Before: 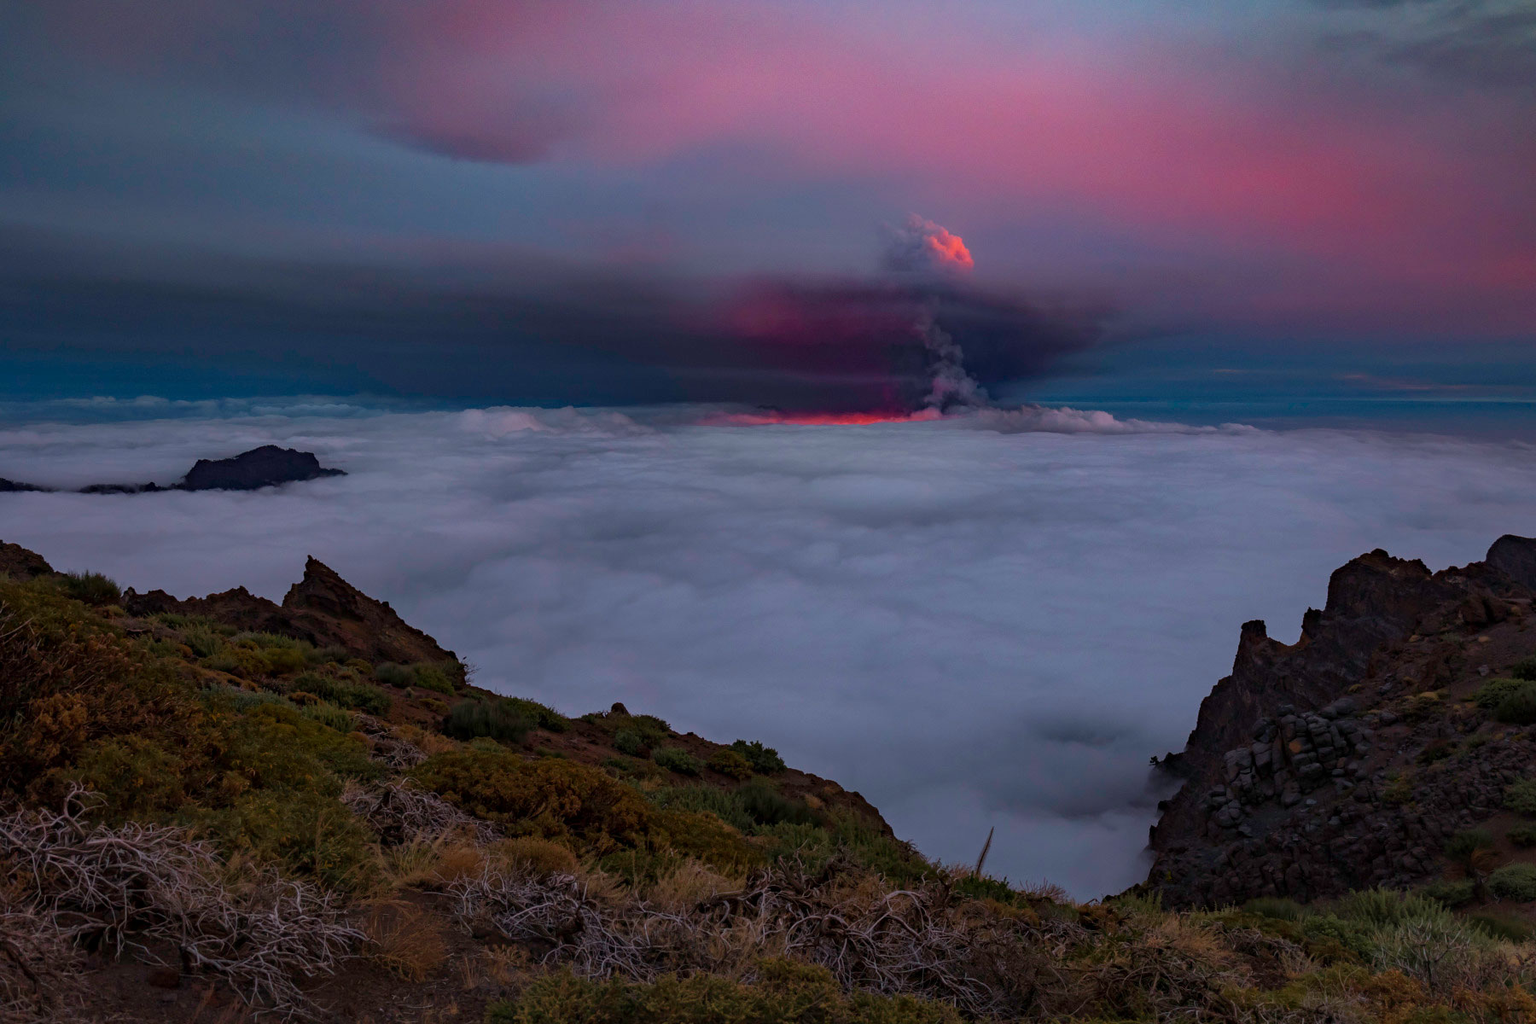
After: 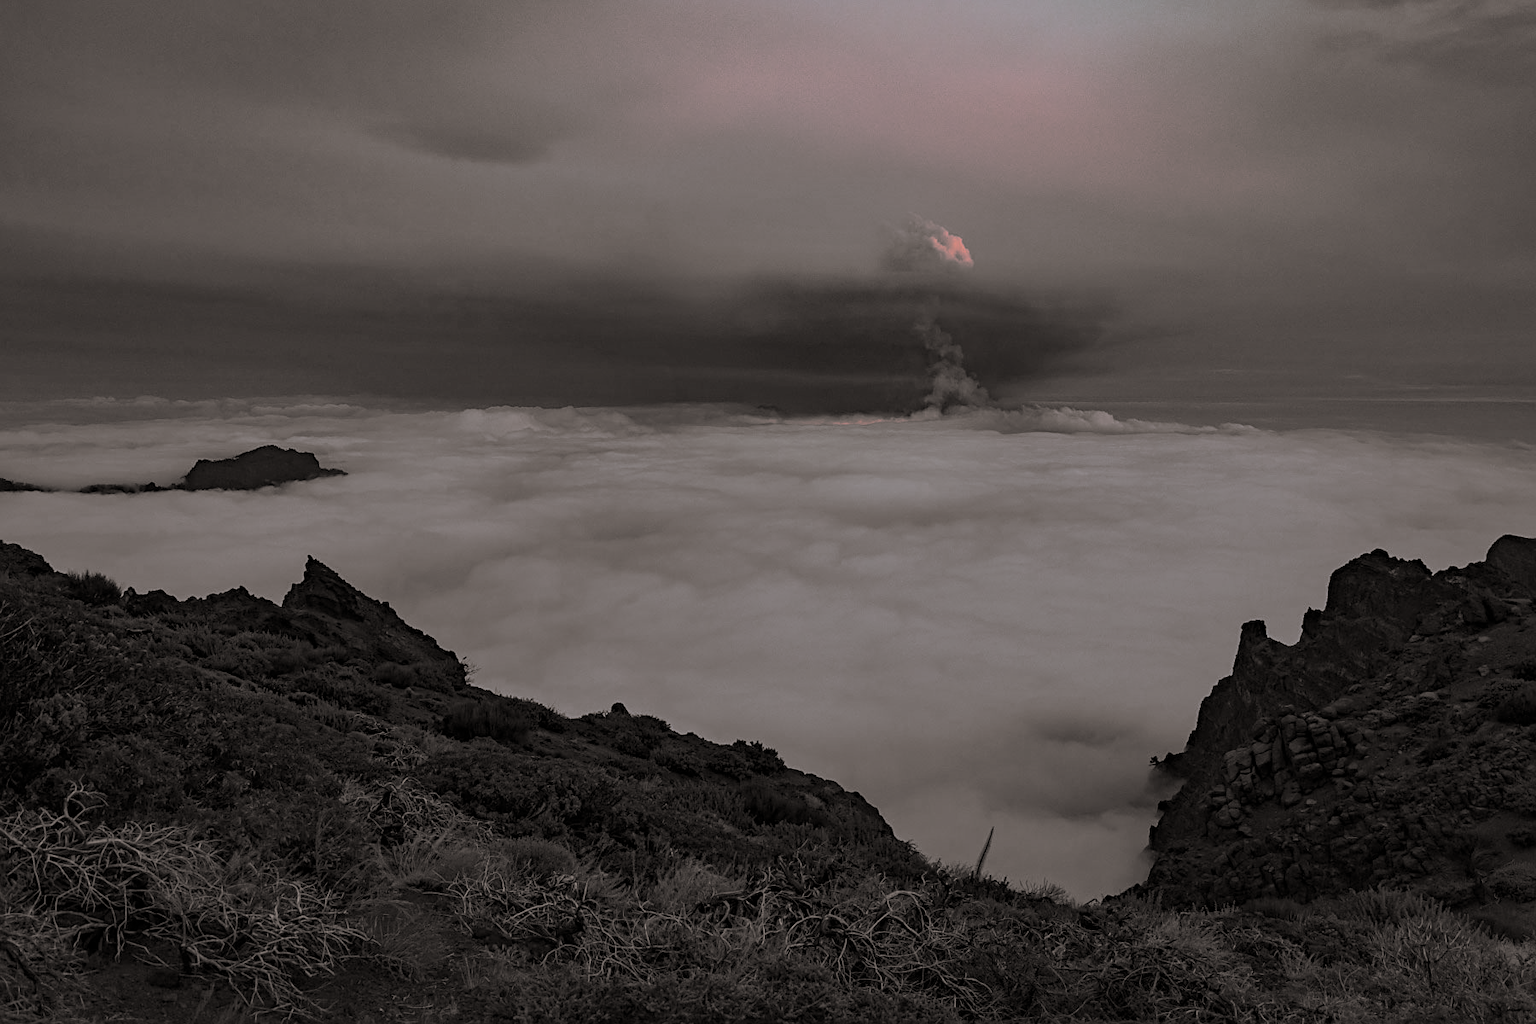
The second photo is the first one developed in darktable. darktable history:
split-toning: shadows › hue 26°, shadows › saturation 0.09, highlights › hue 40°, highlights › saturation 0.18, balance -63, compress 0%
color correction: highlights a* -5.94, highlights b* 11.19
sharpen: on, module defaults
